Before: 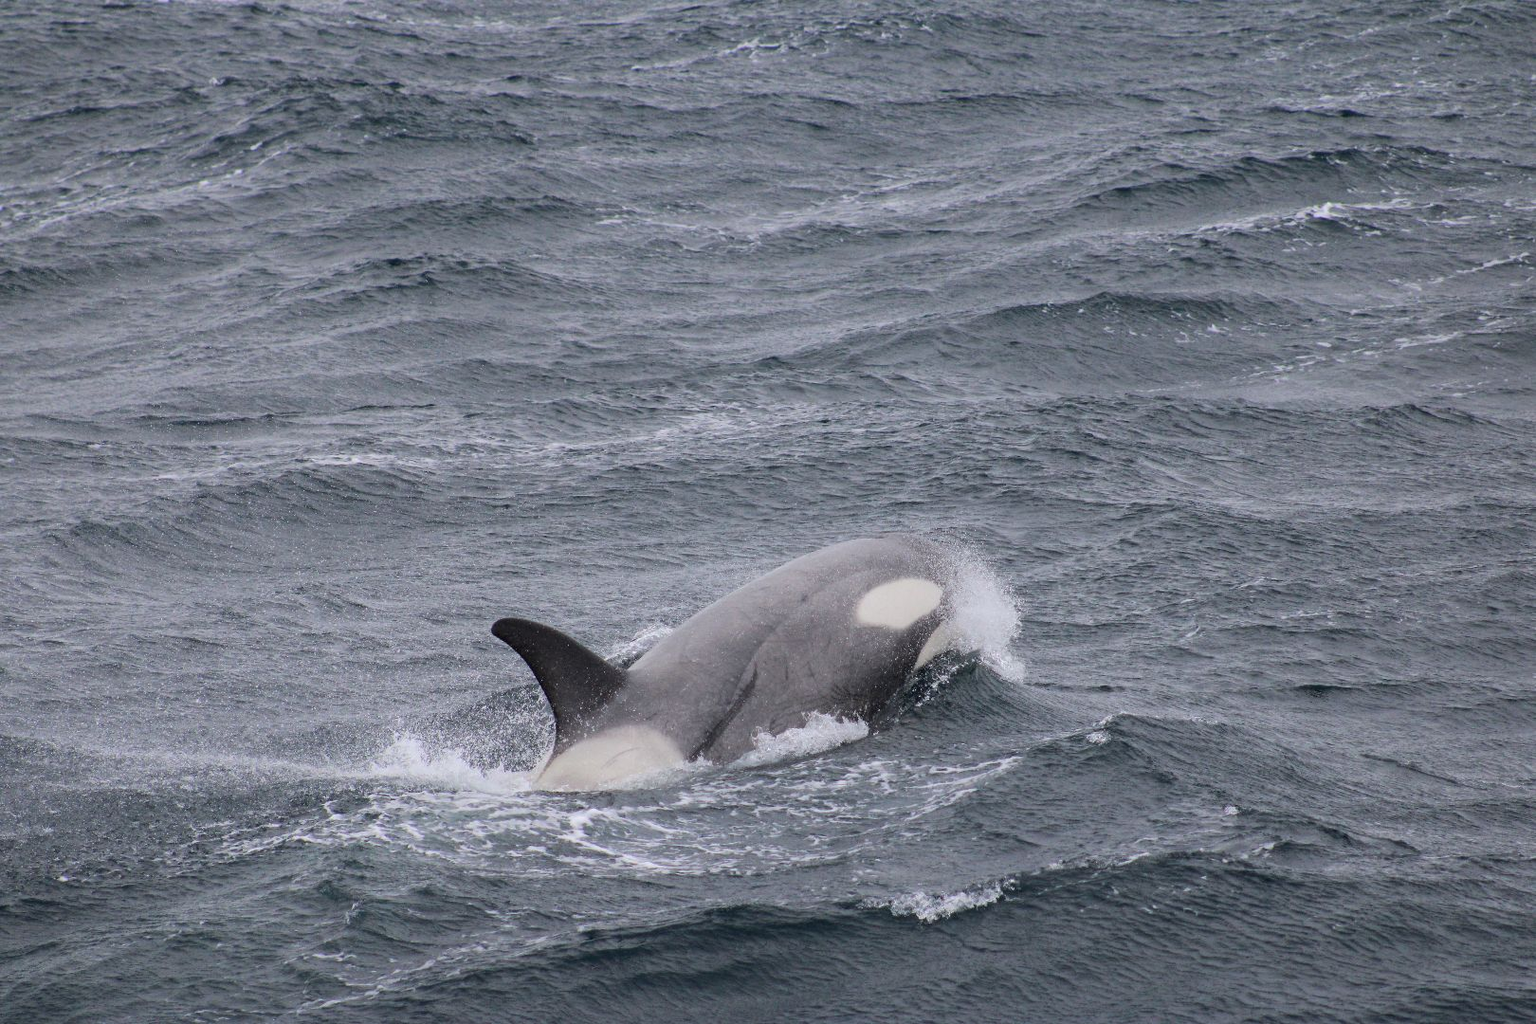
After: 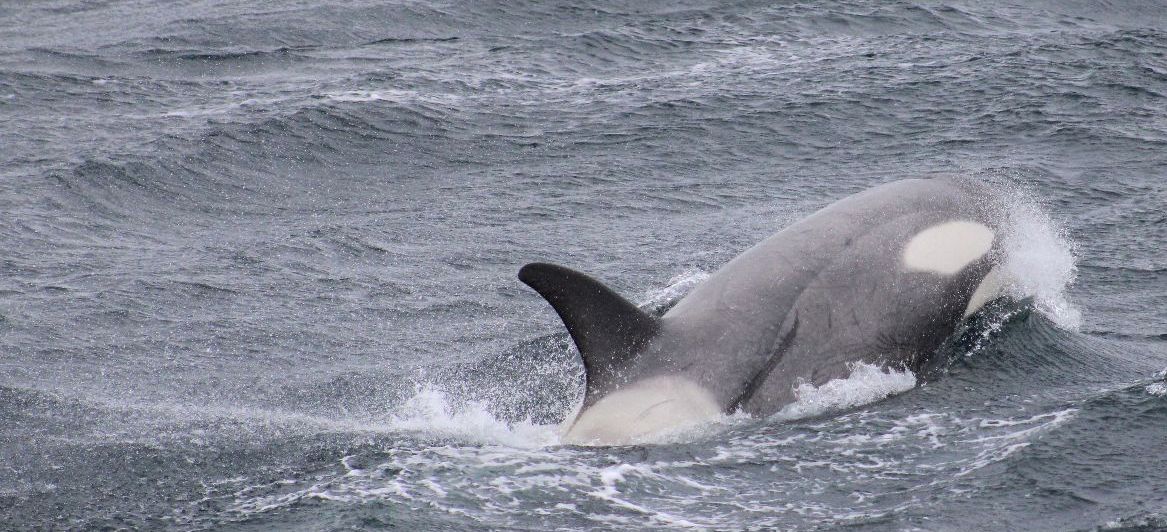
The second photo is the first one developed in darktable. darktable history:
crop: top 36.086%, right 27.941%, bottom 14.575%
exposure: exposure 0.132 EV, compensate highlight preservation false
